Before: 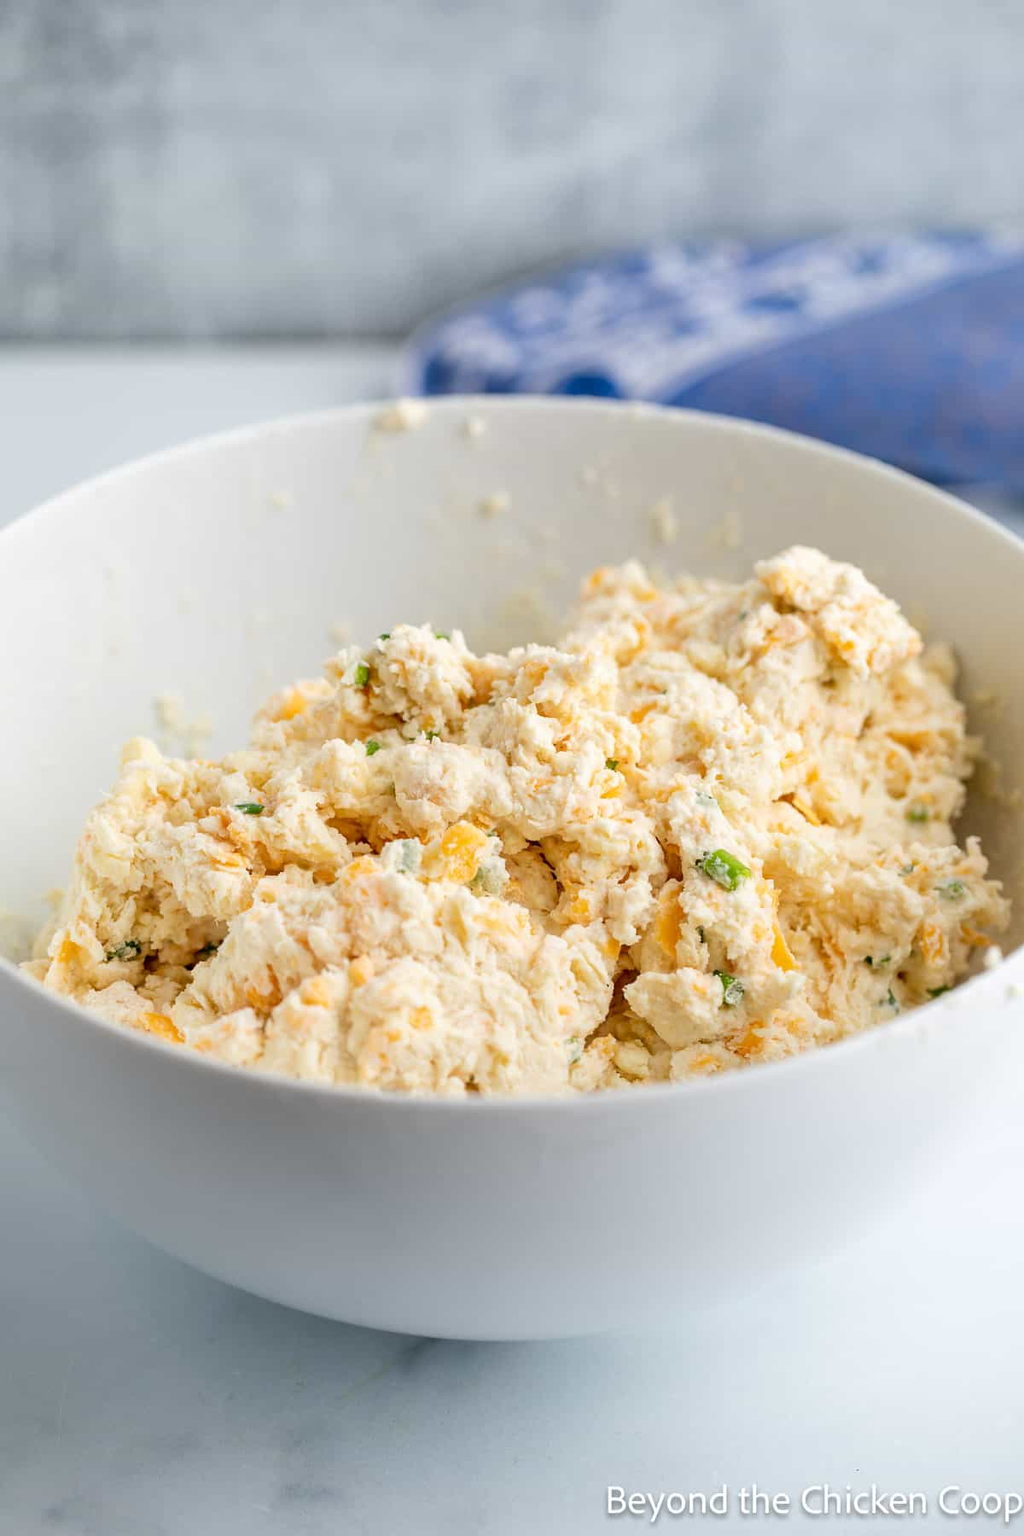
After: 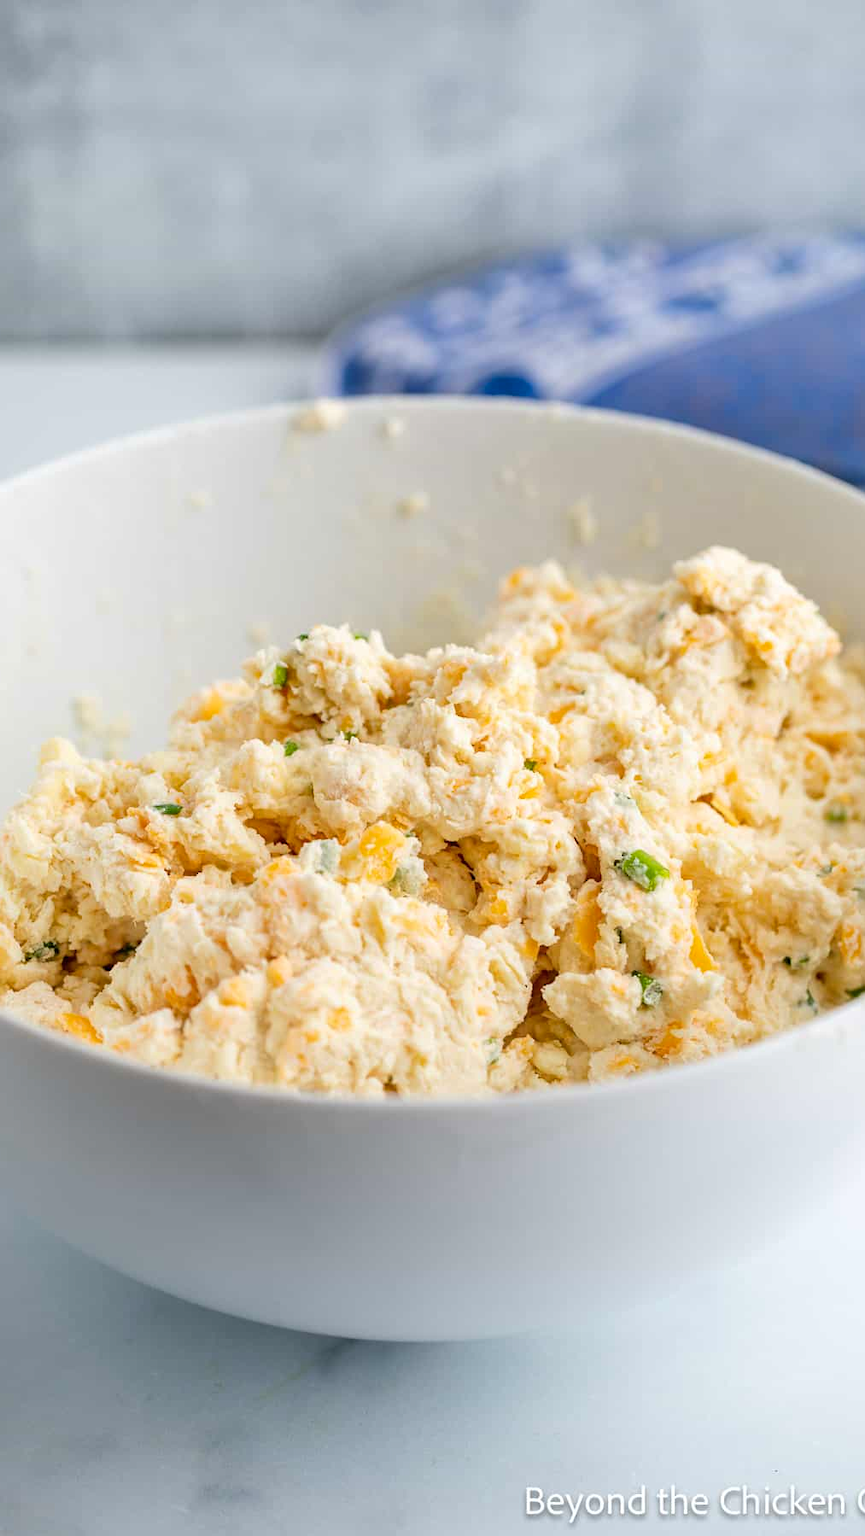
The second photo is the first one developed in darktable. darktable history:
color balance rgb: perceptual saturation grading › global saturation 0.538%, global vibrance 20%
crop: left 8.078%, right 7.383%
